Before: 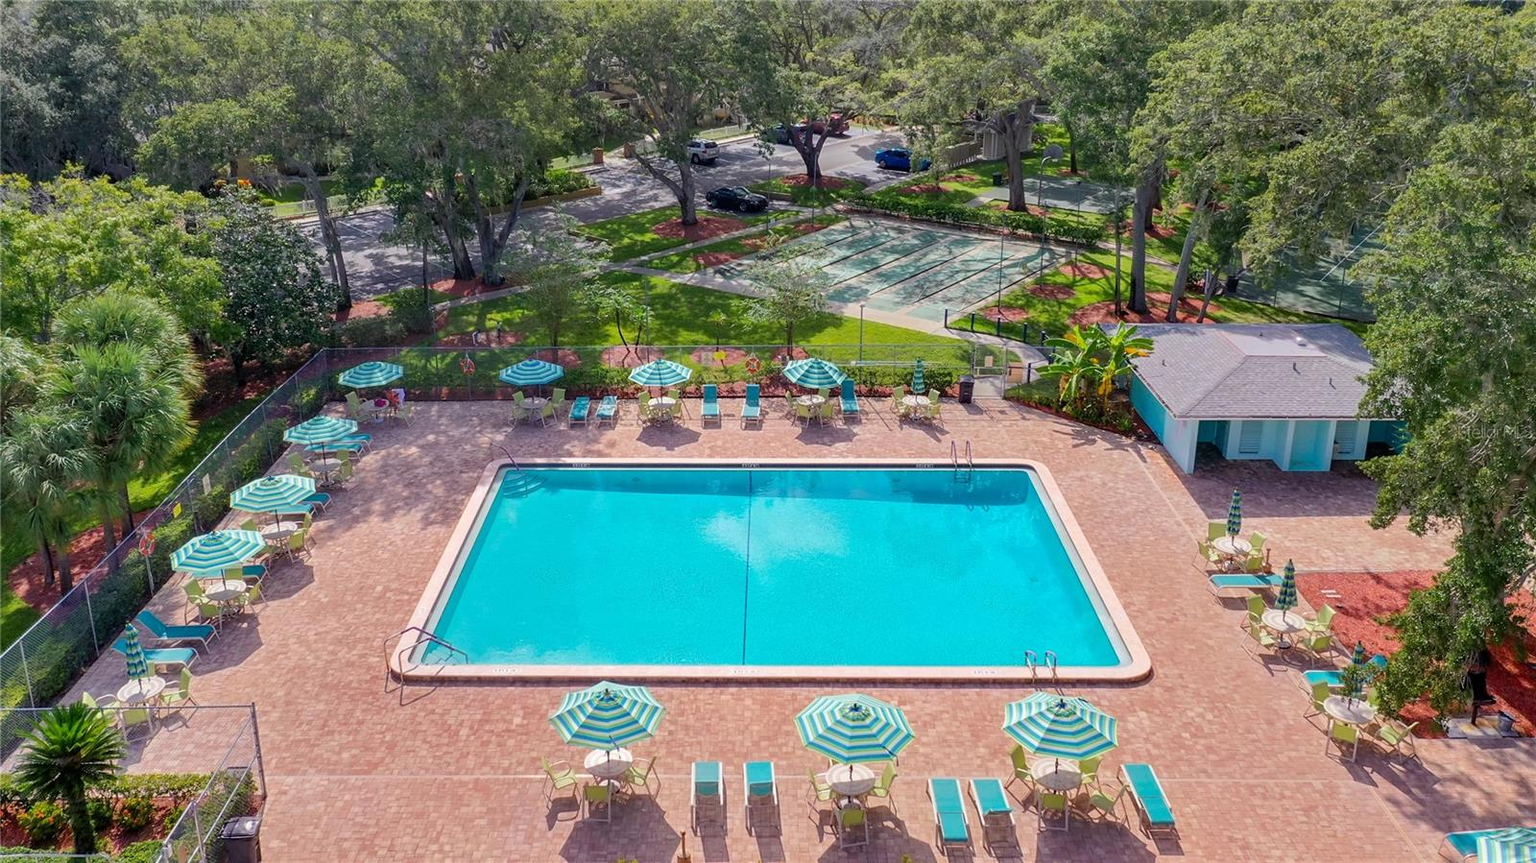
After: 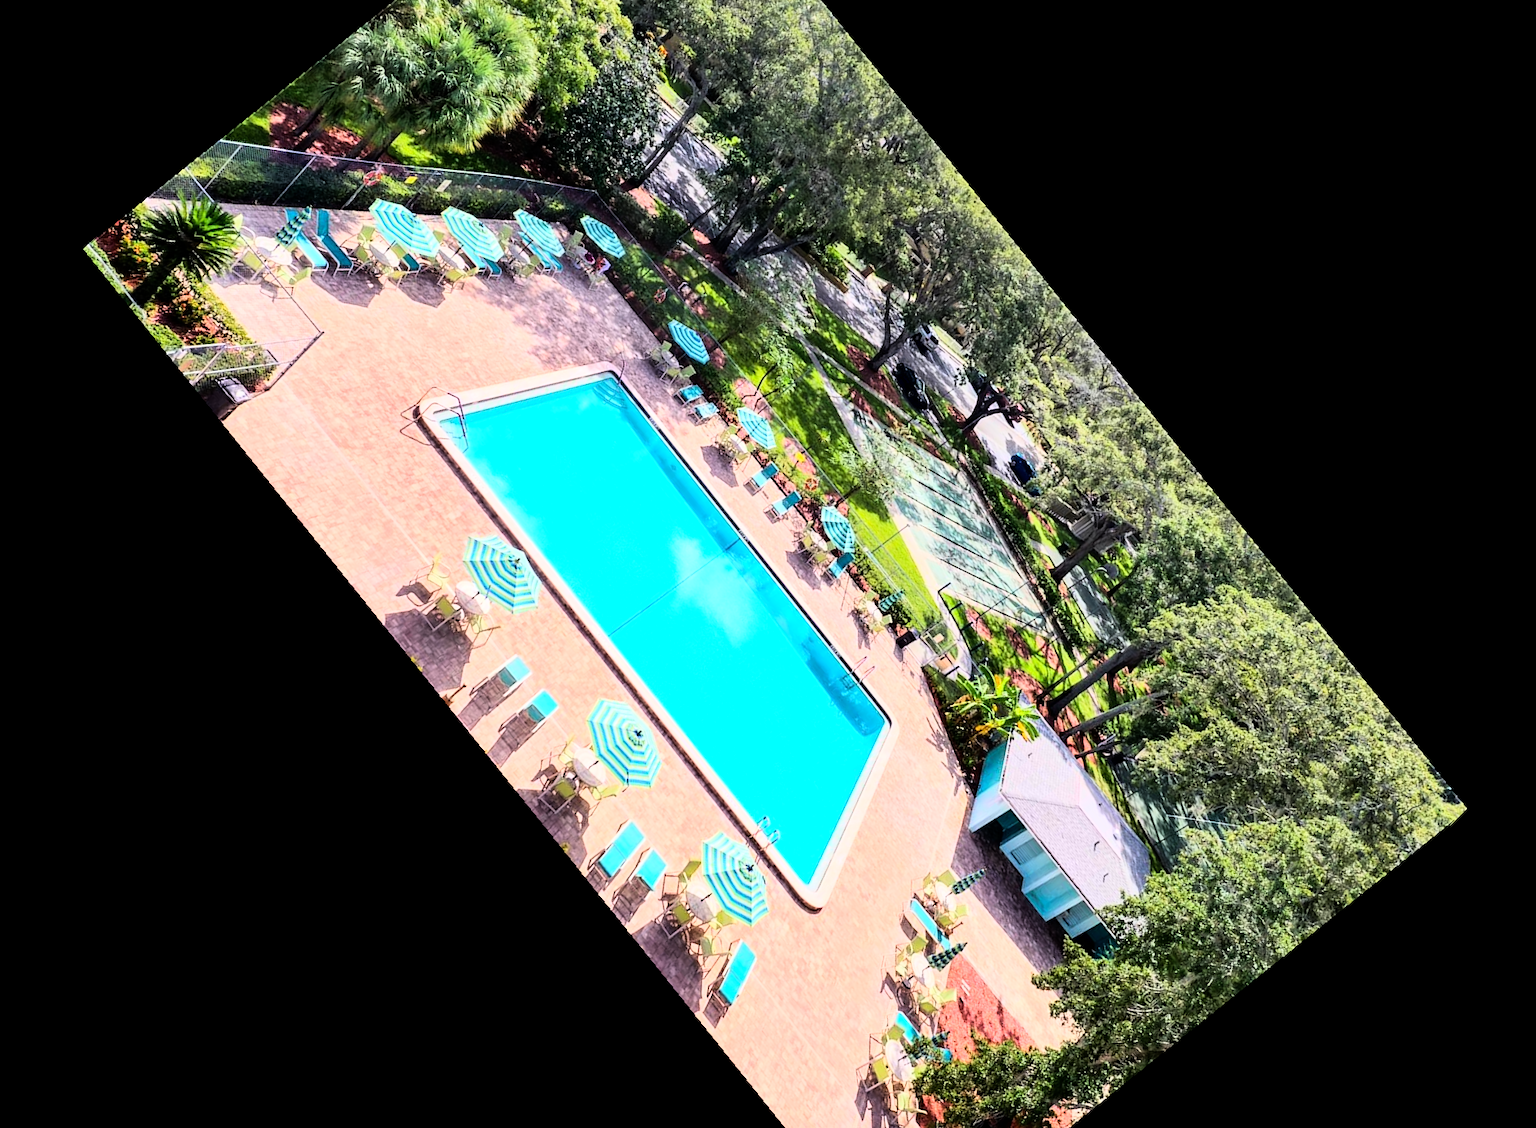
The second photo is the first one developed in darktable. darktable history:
rotate and perspective: rotation 5.12°, automatic cropping off
crop and rotate: angle -46.26°, top 16.234%, right 0.912%, bottom 11.704%
rgb curve: curves: ch0 [(0, 0) (0.21, 0.15) (0.24, 0.21) (0.5, 0.75) (0.75, 0.96) (0.89, 0.99) (1, 1)]; ch1 [(0, 0.02) (0.21, 0.13) (0.25, 0.2) (0.5, 0.67) (0.75, 0.9) (0.89, 0.97) (1, 1)]; ch2 [(0, 0.02) (0.21, 0.13) (0.25, 0.2) (0.5, 0.67) (0.75, 0.9) (0.89, 0.97) (1, 1)], compensate middle gray true
exposure: black level correction 0.001, exposure -0.2 EV, compensate highlight preservation false
